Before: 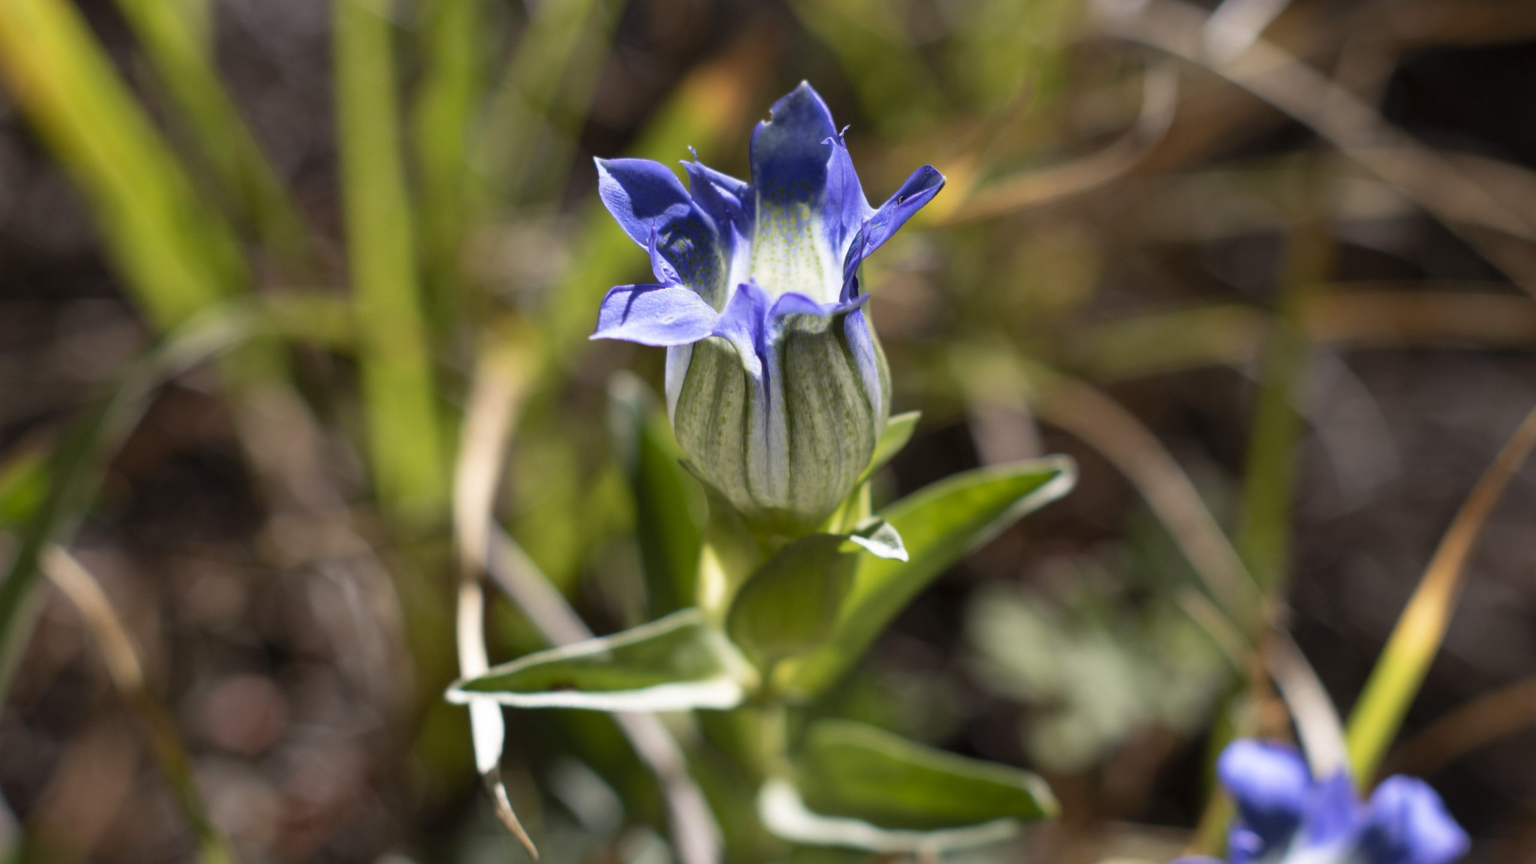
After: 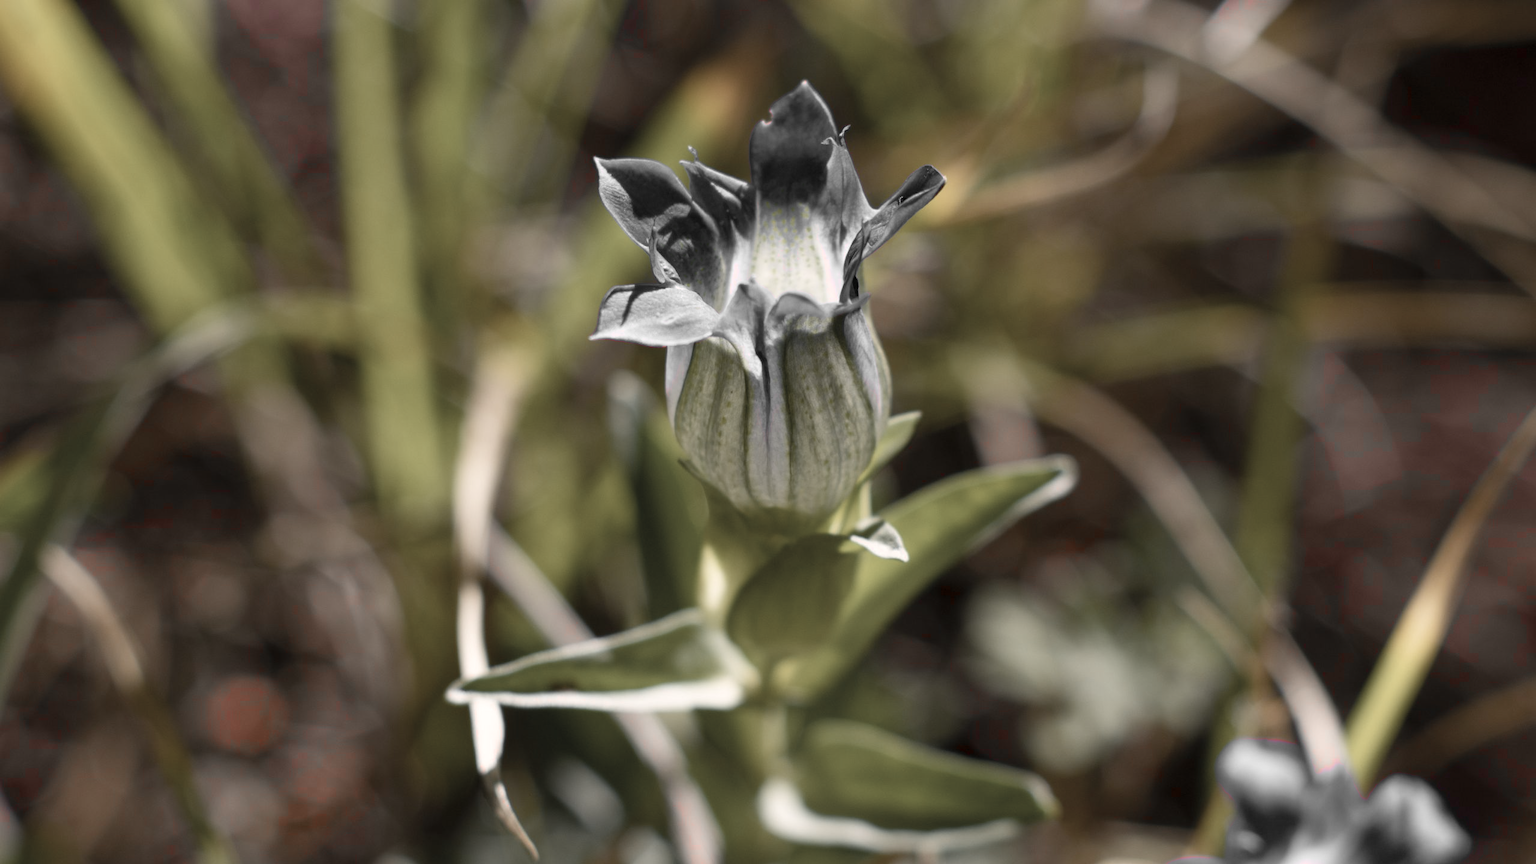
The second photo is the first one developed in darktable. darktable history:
color zones: curves: ch1 [(0, 0.831) (0.08, 0.771) (0.157, 0.268) (0.241, 0.207) (0.562, -0.005) (0.714, -0.013) (0.876, 0.01) (1, 0.831)]
color balance rgb: perceptual saturation grading › global saturation 35.058%, perceptual saturation grading › highlights -29.873%, perceptual saturation grading › shadows 35.138%, global vibrance 20%
color correction: highlights a* 3.82, highlights b* 5.1
